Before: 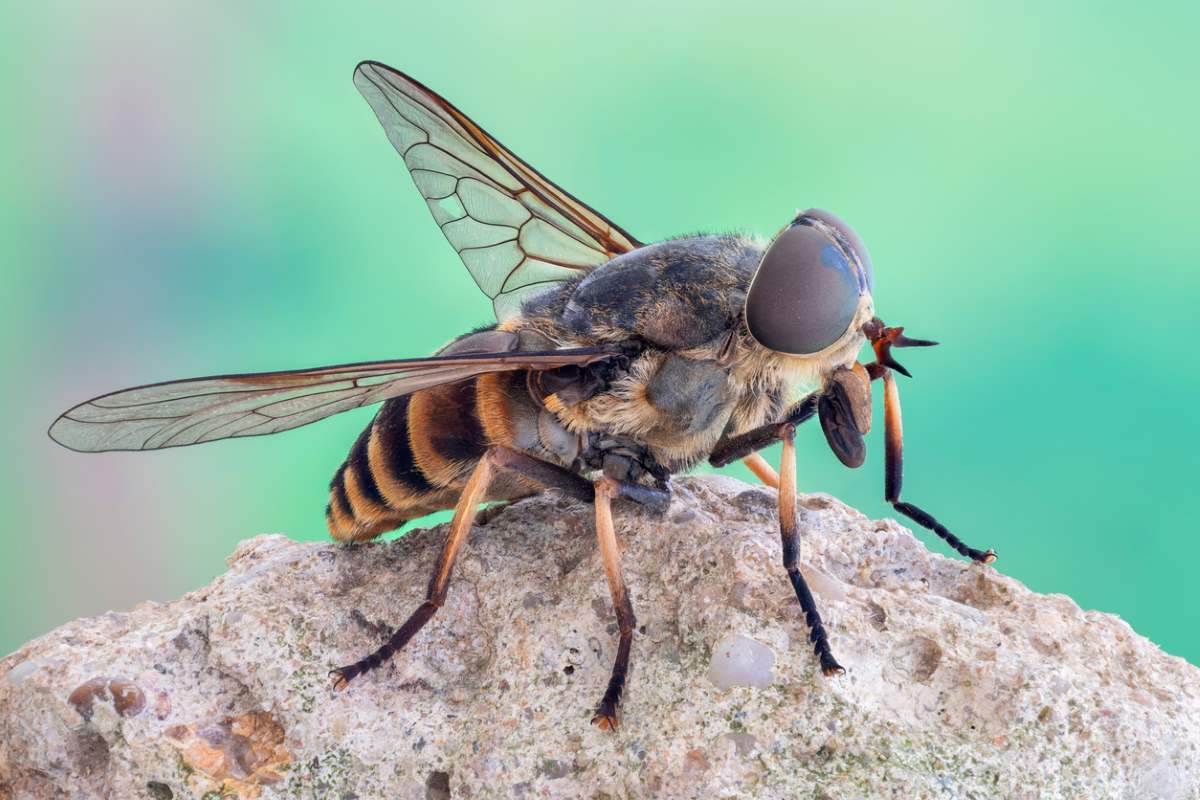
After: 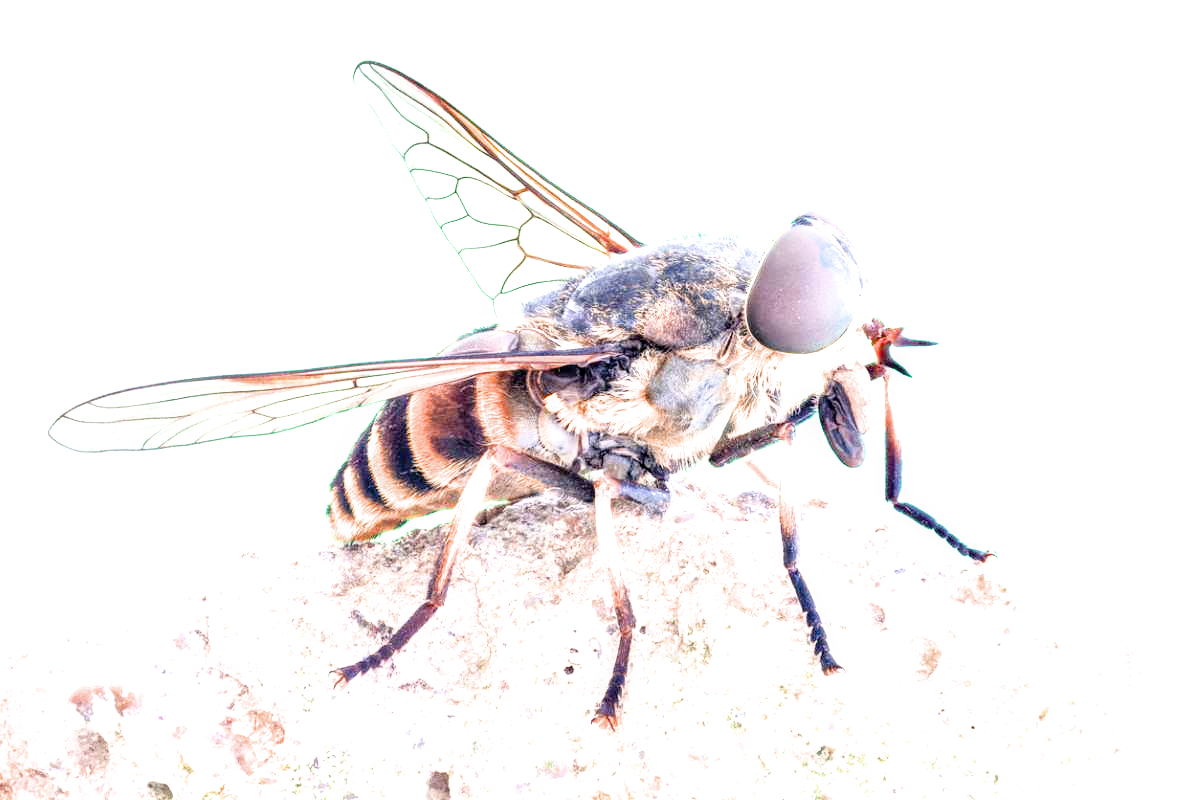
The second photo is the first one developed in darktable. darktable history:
filmic rgb: black relative exposure -5.83 EV, white relative exposure 3.4 EV, hardness 3.68
exposure: black level correction 0.001, exposure 2.607 EV, compensate exposure bias true, compensate highlight preservation false
local contrast: on, module defaults
